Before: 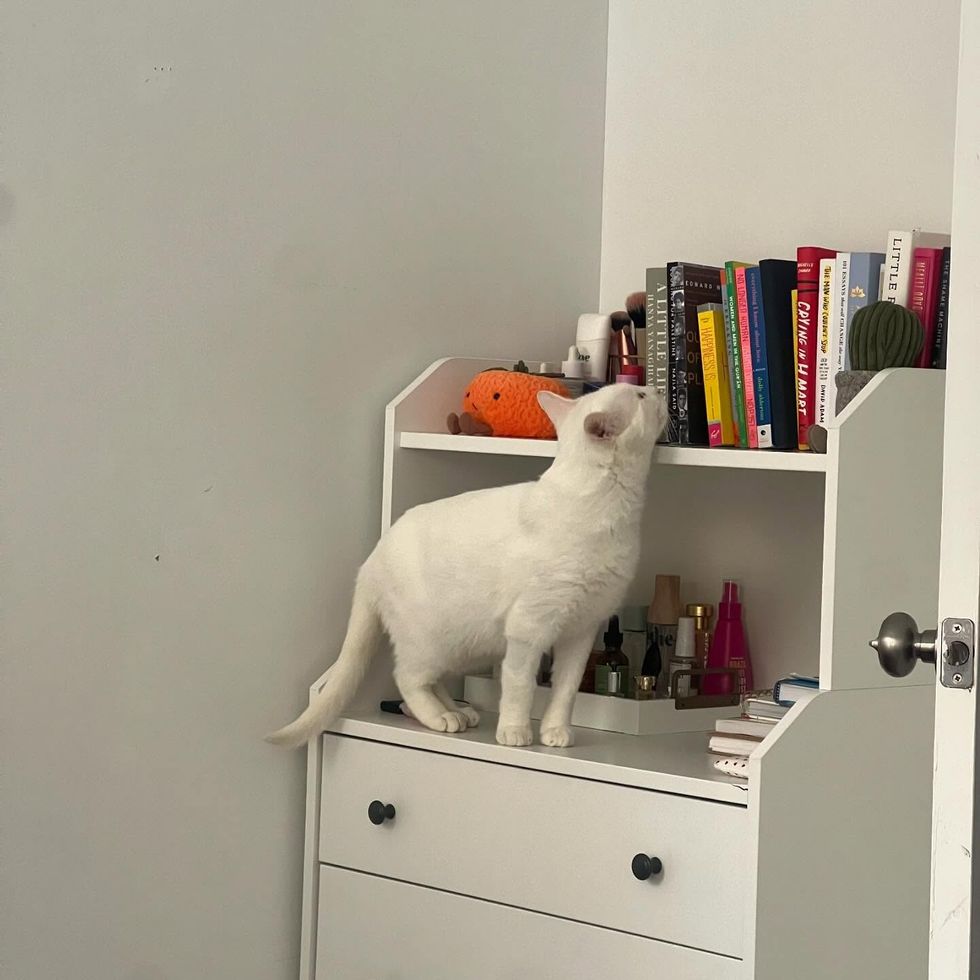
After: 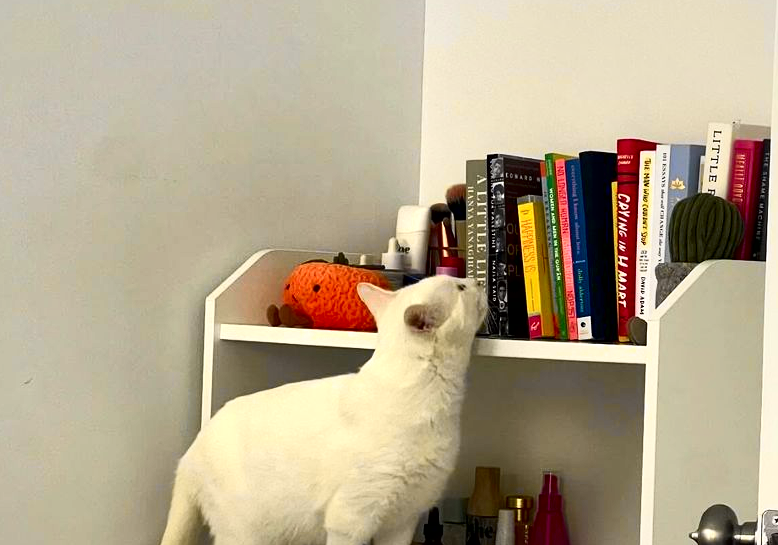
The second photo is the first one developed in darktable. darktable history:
crop: left 18.38%, top 11.092%, right 2.134%, bottom 33.217%
tone curve: curves: ch0 [(0, 0.006) (0.046, 0.011) (0.13, 0.062) (0.338, 0.327) (0.494, 0.55) (0.728, 0.835) (1, 1)]; ch1 [(0, 0) (0.346, 0.324) (0.45, 0.431) (0.5, 0.5) (0.522, 0.517) (0.55, 0.57) (1, 1)]; ch2 [(0, 0) (0.453, 0.418) (0.5, 0.5) (0.526, 0.524) (0.554, 0.598) (0.622, 0.679) (0.707, 0.761) (1, 1)], color space Lab, independent channels, preserve colors none
shadows and highlights: shadows 25, highlights -25
local contrast: mode bilateral grid, contrast 100, coarseness 100, detail 165%, midtone range 0.2
